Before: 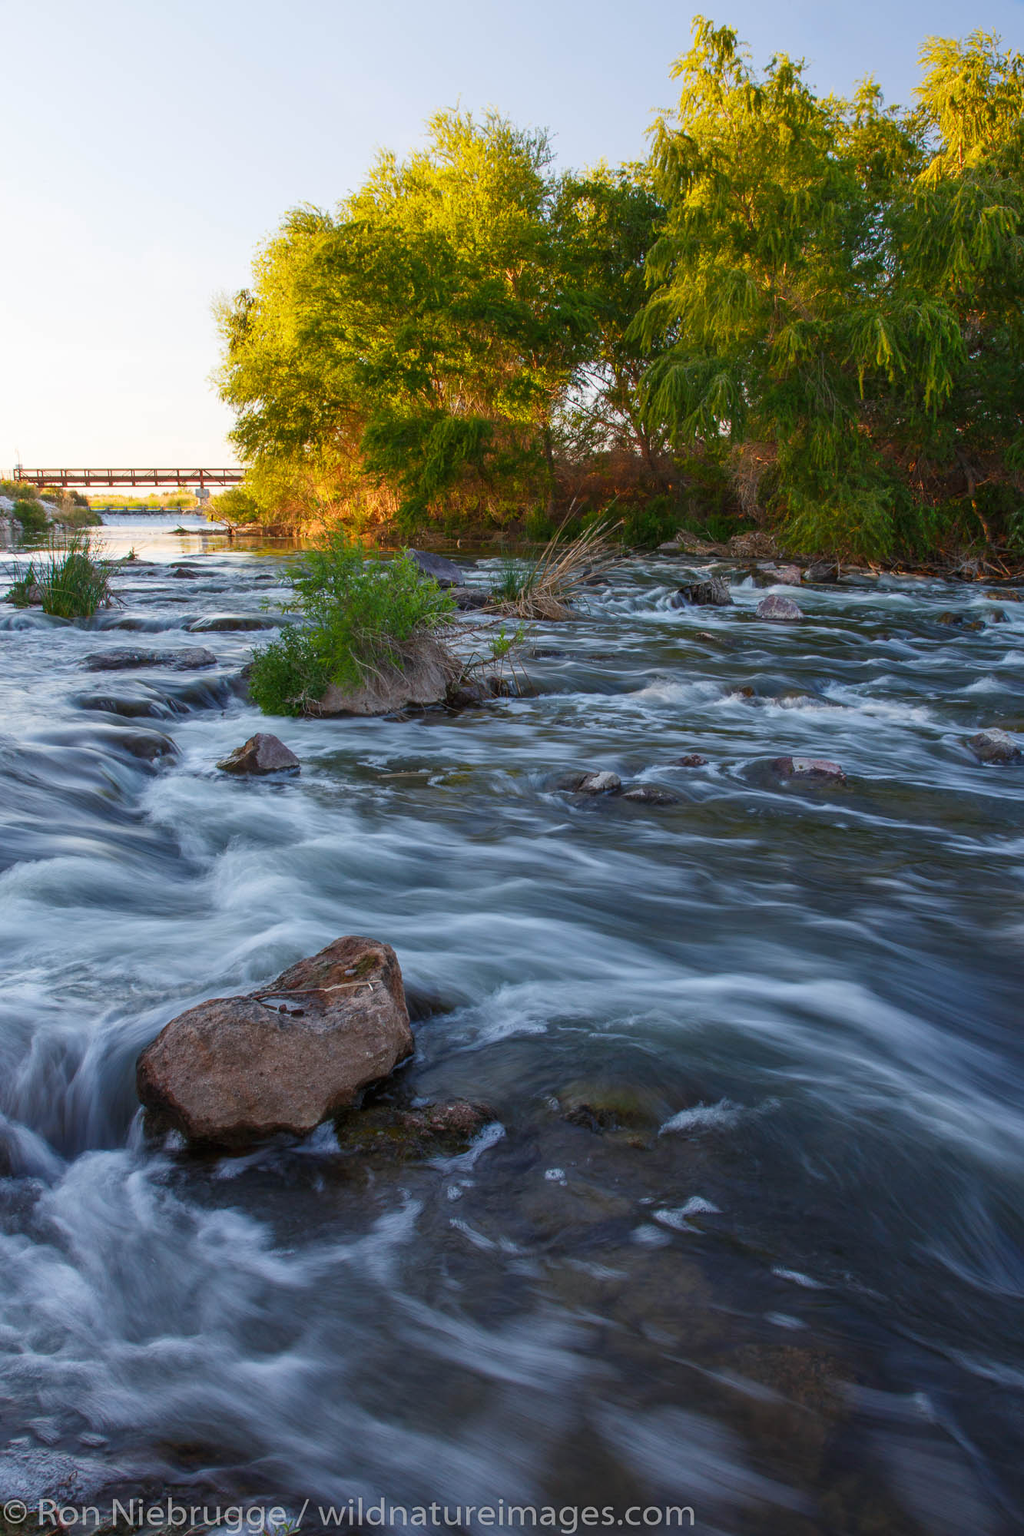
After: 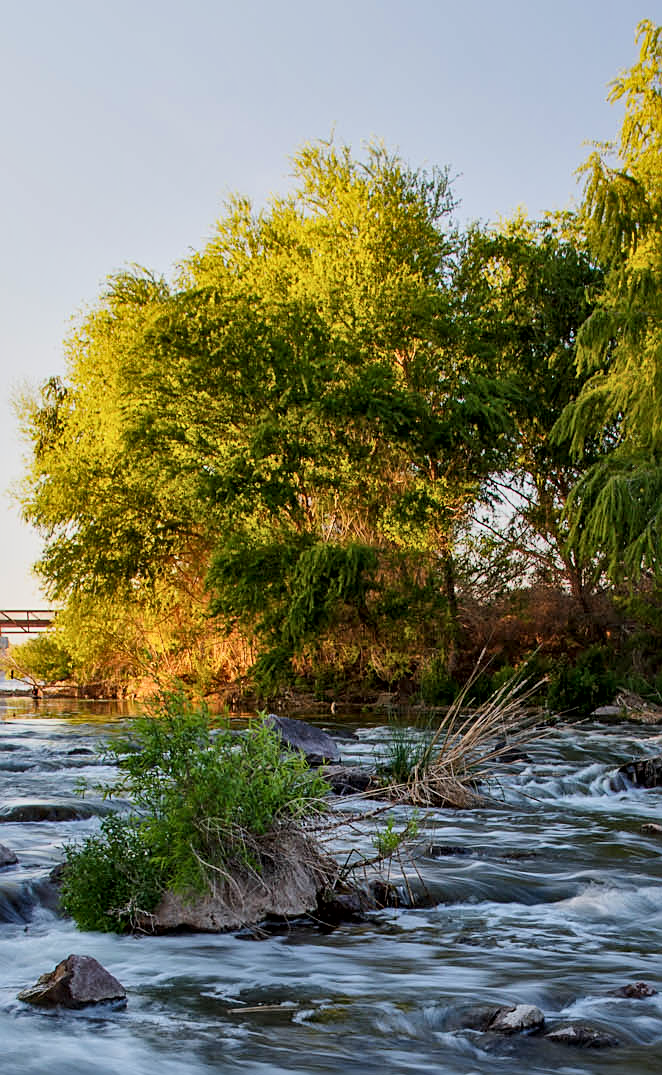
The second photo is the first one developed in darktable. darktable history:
filmic rgb: black relative exposure -8.02 EV, white relative exposure 3.78 EV, hardness 4.35, color science v6 (2022)
sharpen: on, module defaults
local contrast: mode bilateral grid, contrast 26, coarseness 47, detail 151%, midtone range 0.2
crop: left 19.821%, right 30.511%, bottom 46.247%
